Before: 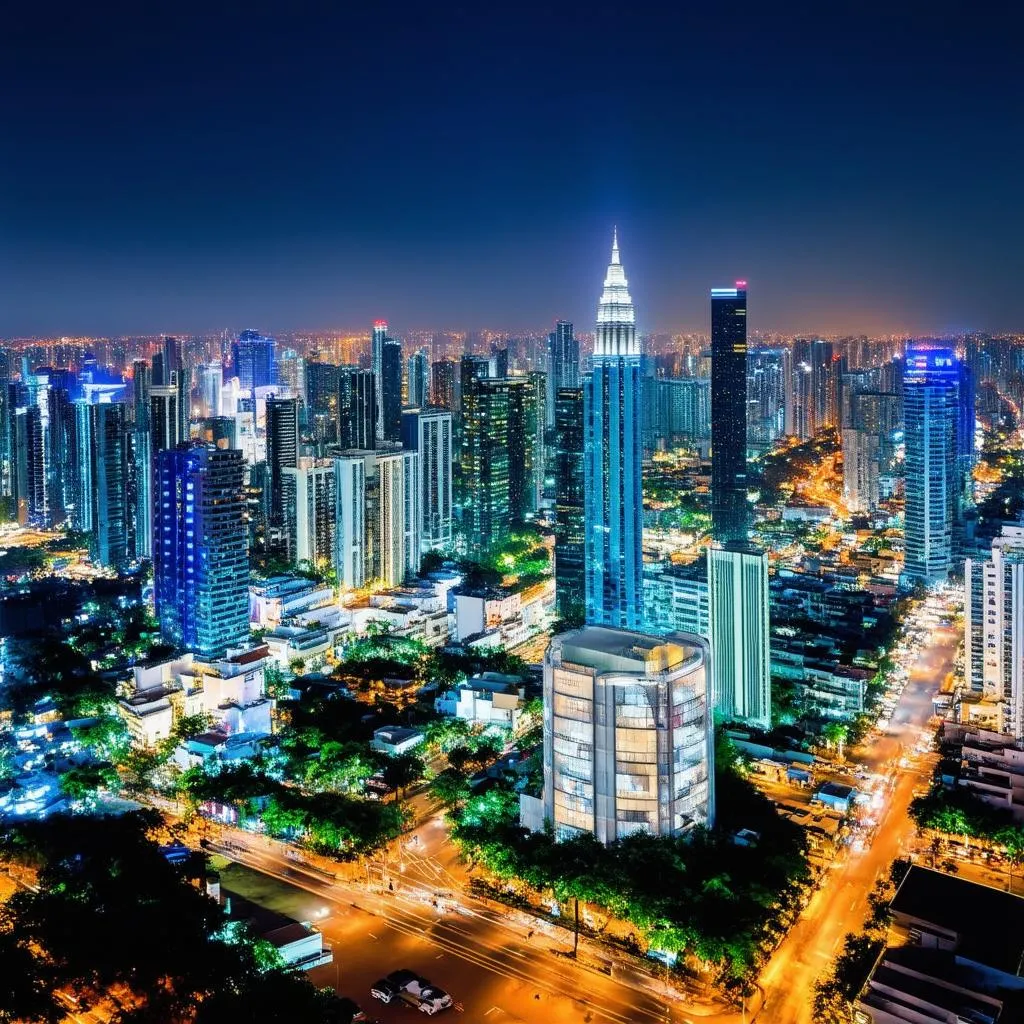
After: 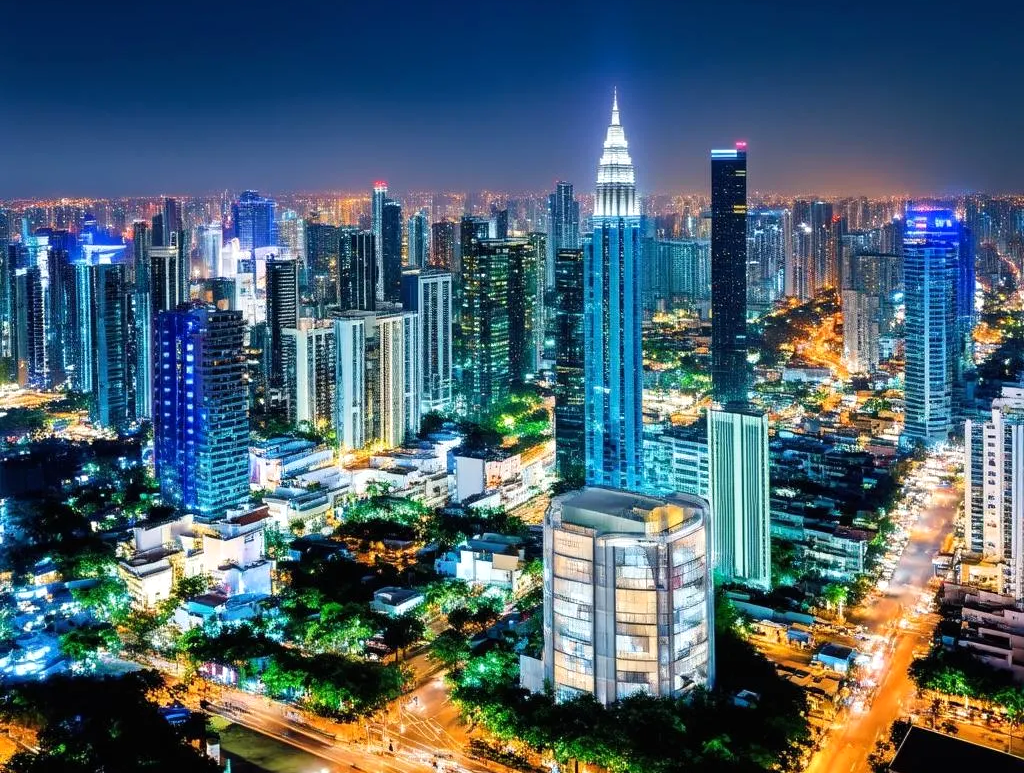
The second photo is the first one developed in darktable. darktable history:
crop: top 13.637%, bottom 10.819%
levels: levels [0, 0.48, 0.961]
